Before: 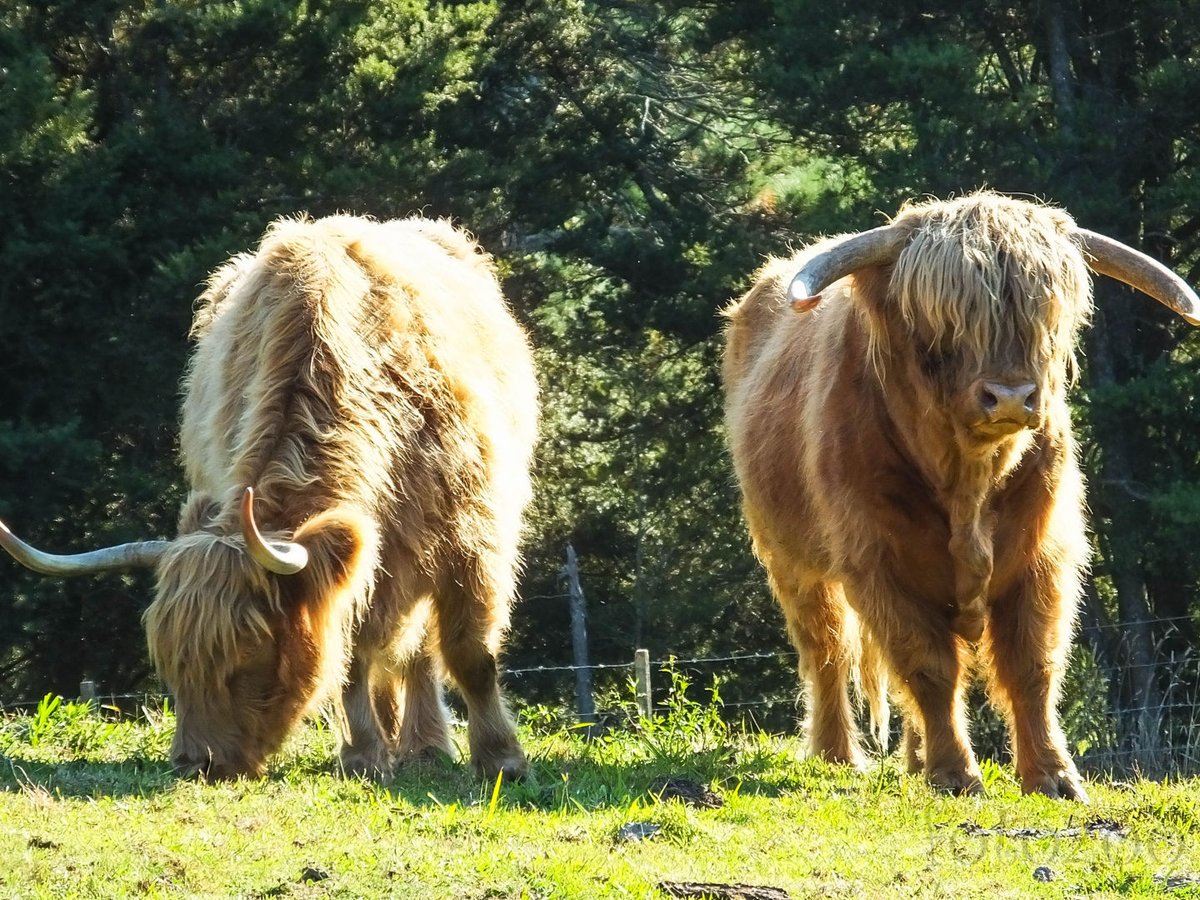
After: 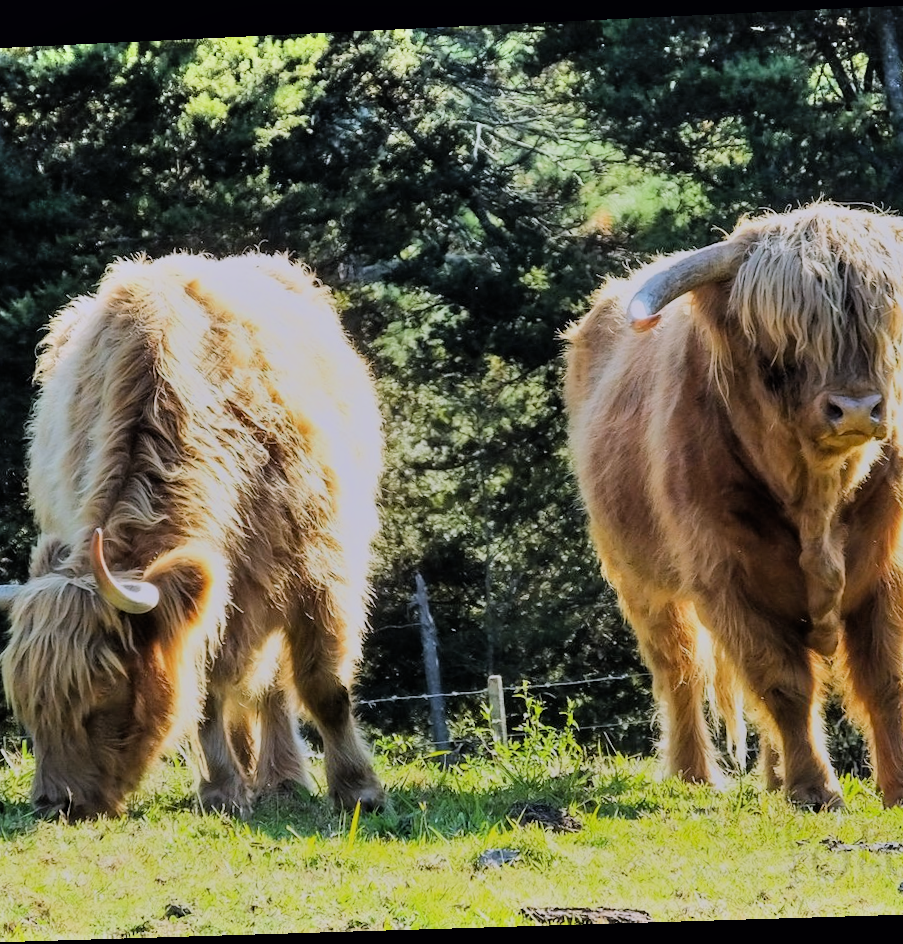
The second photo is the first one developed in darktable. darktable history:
rotate and perspective: rotation -2.22°, lens shift (horizontal) -0.022, automatic cropping off
shadows and highlights: shadows 60, soften with gaussian
filmic rgb: black relative exposure -6.15 EV, white relative exposure 6.96 EV, hardness 2.23, color science v6 (2022)
exposure: exposure -0.064 EV, compensate highlight preservation false
crop: left 13.443%, right 13.31%
white balance: red 1.004, blue 1.096
